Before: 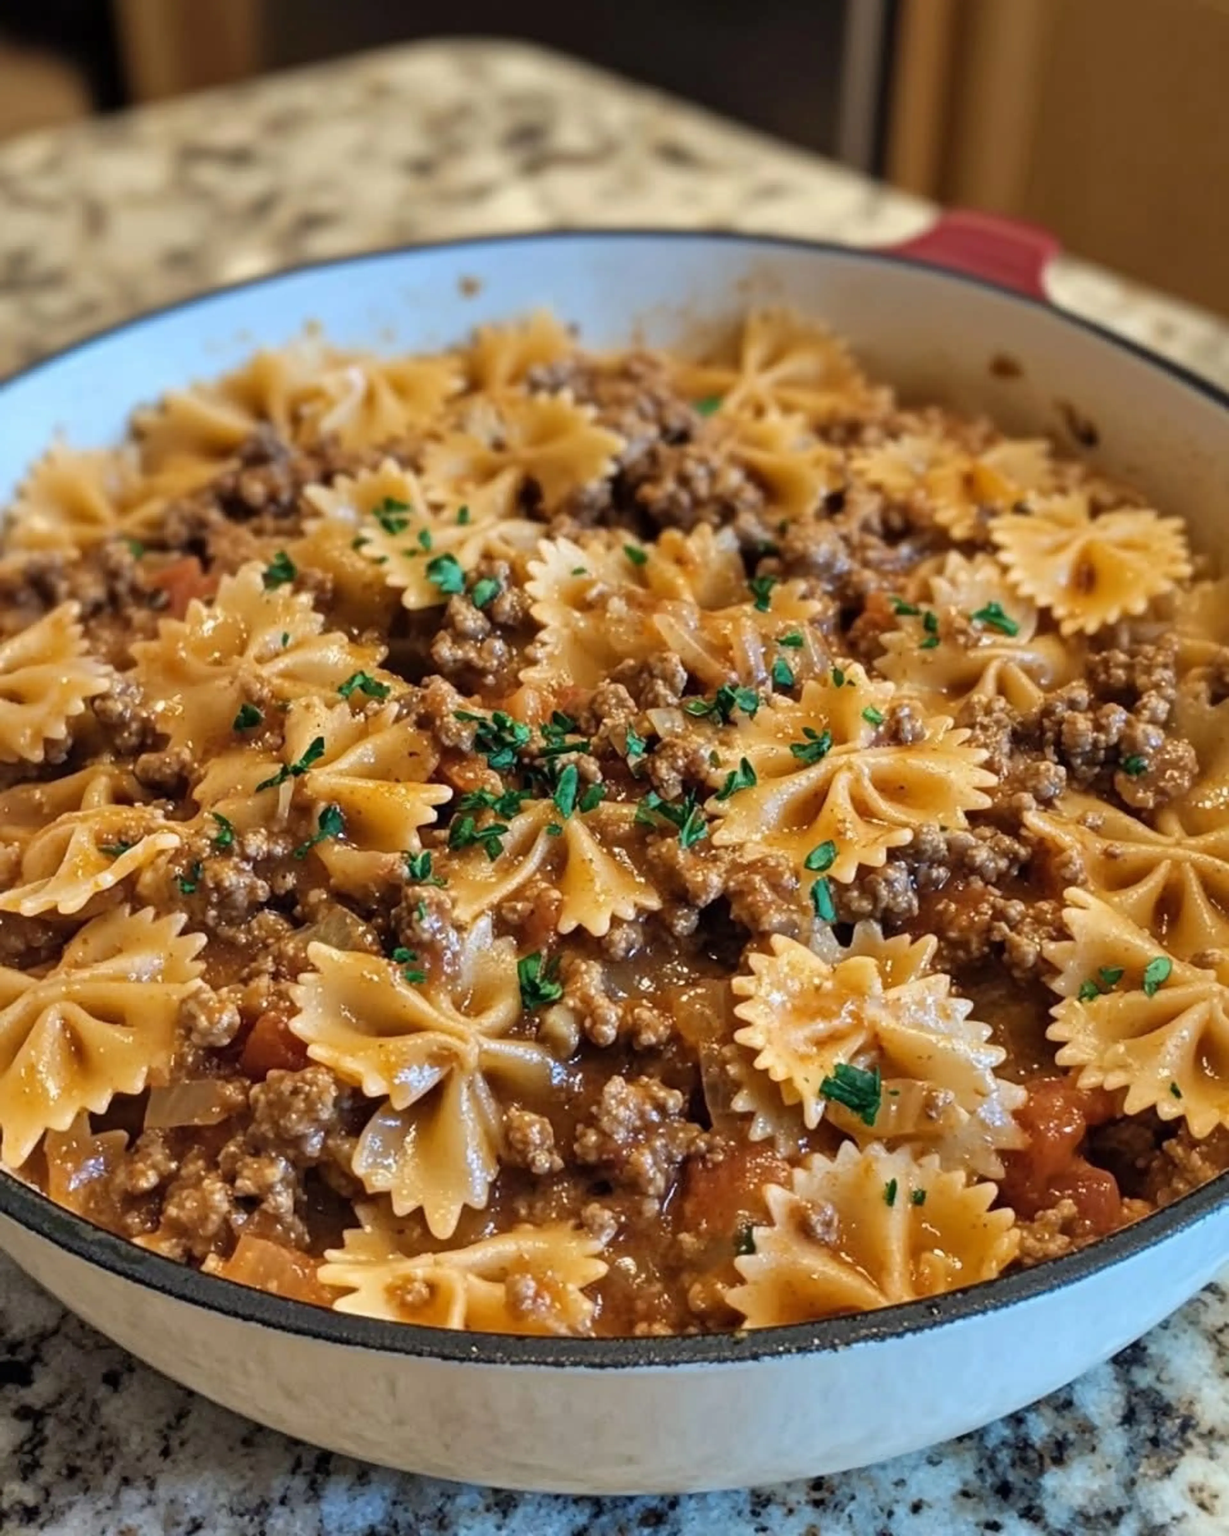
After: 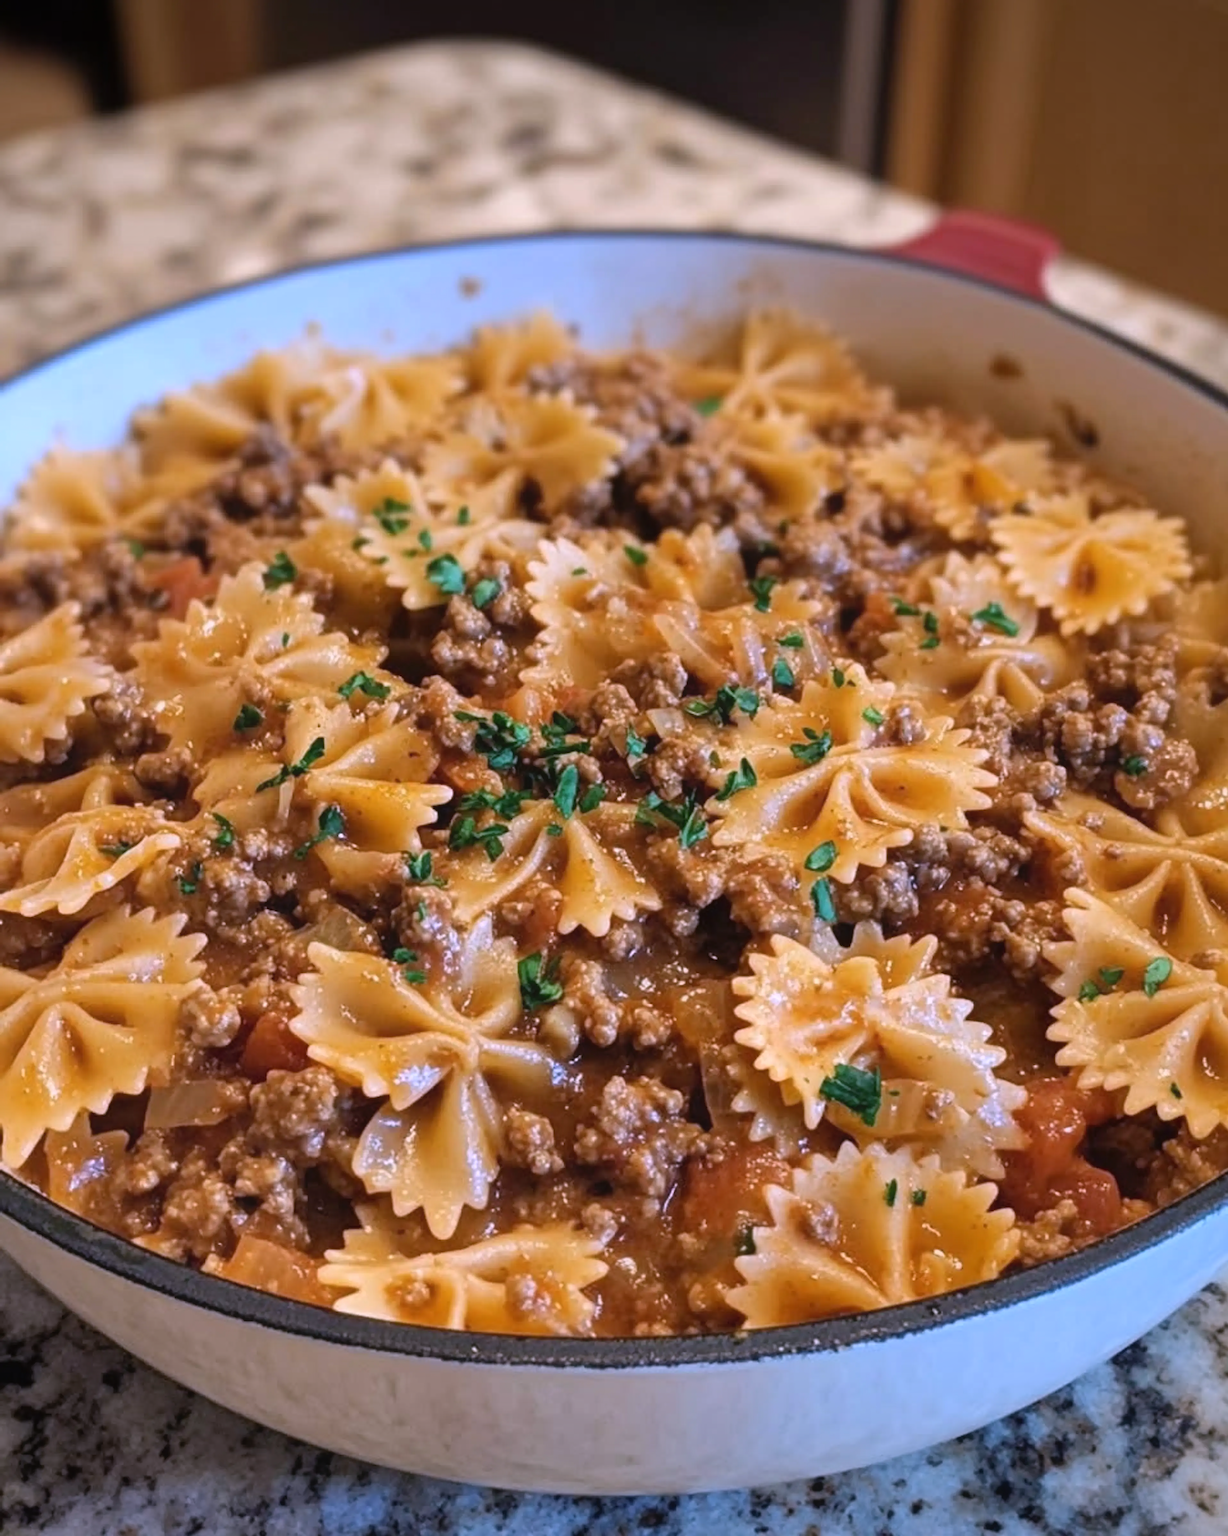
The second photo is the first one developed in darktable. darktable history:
vignetting: fall-off start 97.23%, saturation -0.024, center (-0.033, -0.042), width/height ratio 1.179, unbound false
sharpen: amount 0.2
white balance: red 1.042, blue 1.17
contrast equalizer: octaves 7, y [[0.6 ×6], [0.55 ×6], [0 ×6], [0 ×6], [0 ×6]], mix -0.3
